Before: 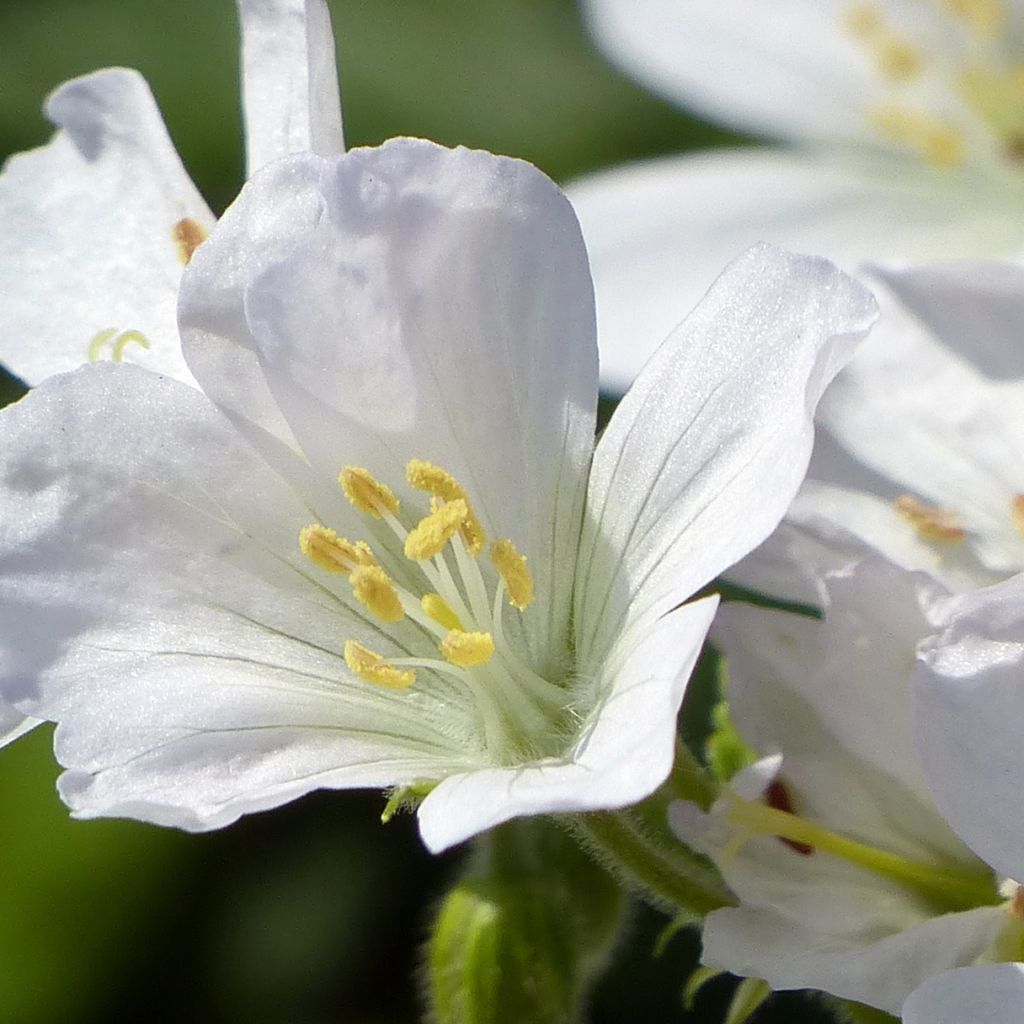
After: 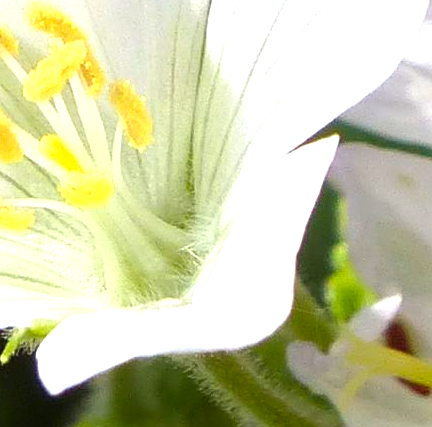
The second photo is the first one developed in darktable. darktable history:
exposure: black level correction 0, exposure 1.105 EV, compensate highlight preservation false
crop: left 37.227%, top 44.841%, right 20.526%, bottom 13.433%
contrast brightness saturation: contrast 0.075, saturation 0.203
tone equalizer: edges refinement/feathering 500, mask exposure compensation -1.57 EV, preserve details no
